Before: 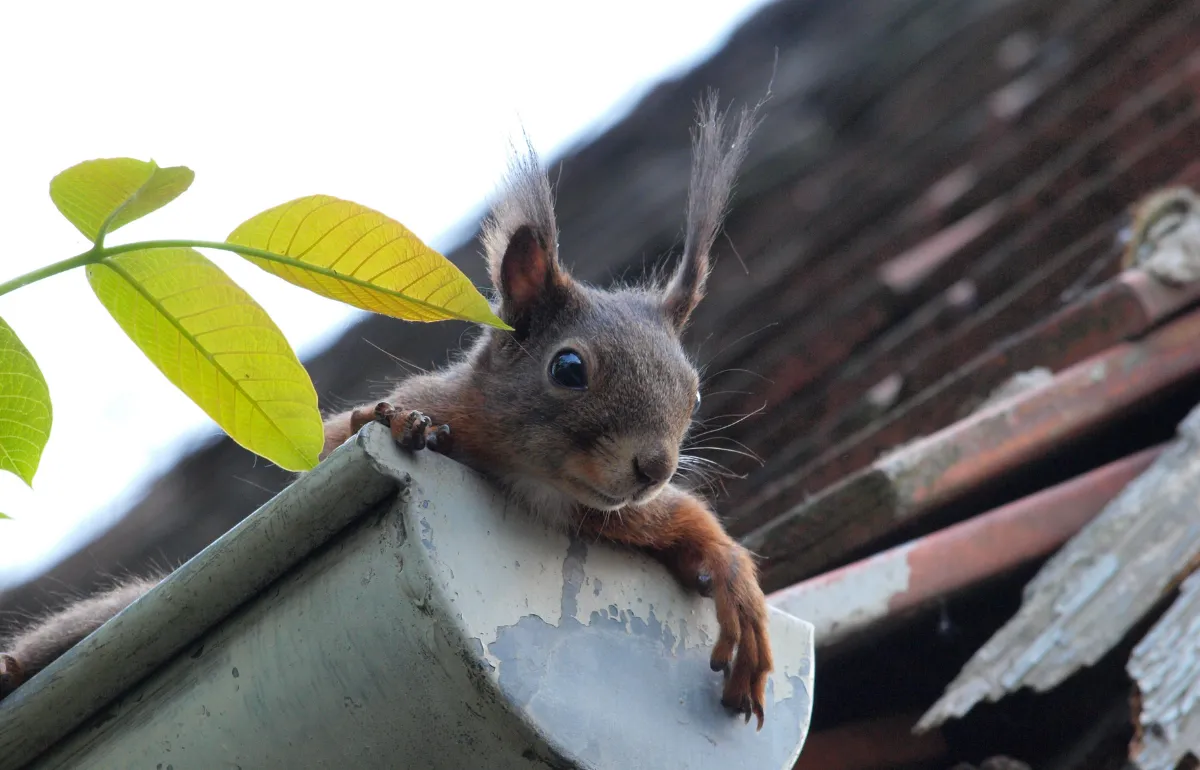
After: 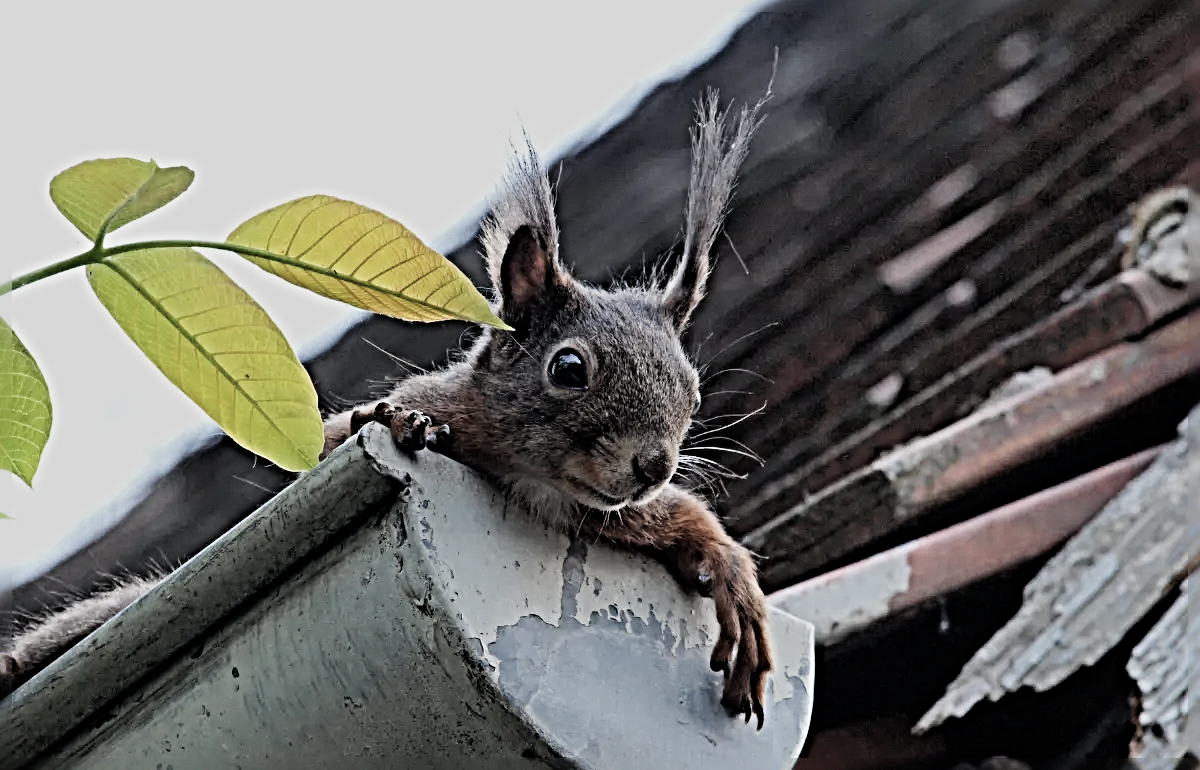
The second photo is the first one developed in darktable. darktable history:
filmic rgb: black relative exposure -7.65 EV, white relative exposure 4.56 EV, threshold 5.99 EV, hardness 3.61, enable highlight reconstruction true
sharpen: radius 6.251, amount 1.8, threshold 0.235
contrast brightness saturation: contrast 0.096, saturation -0.291
